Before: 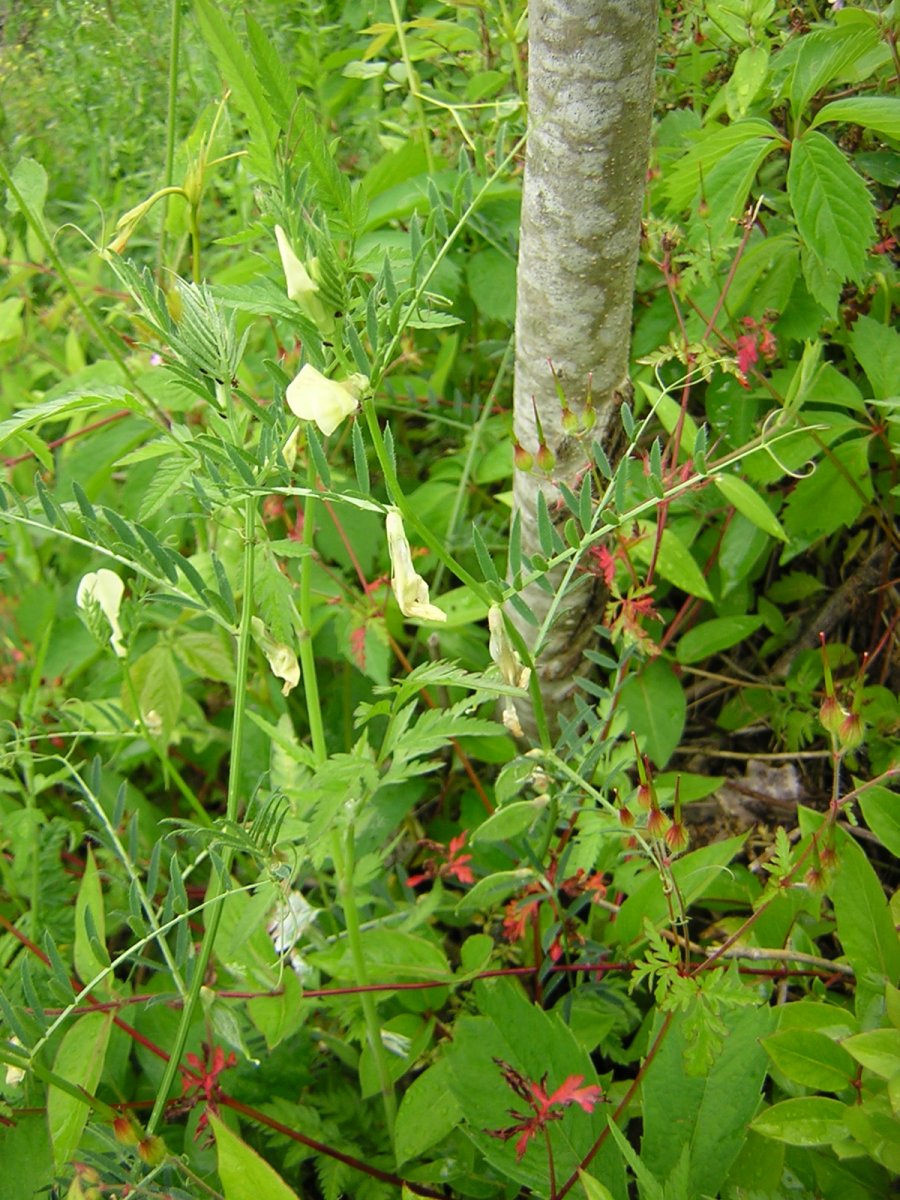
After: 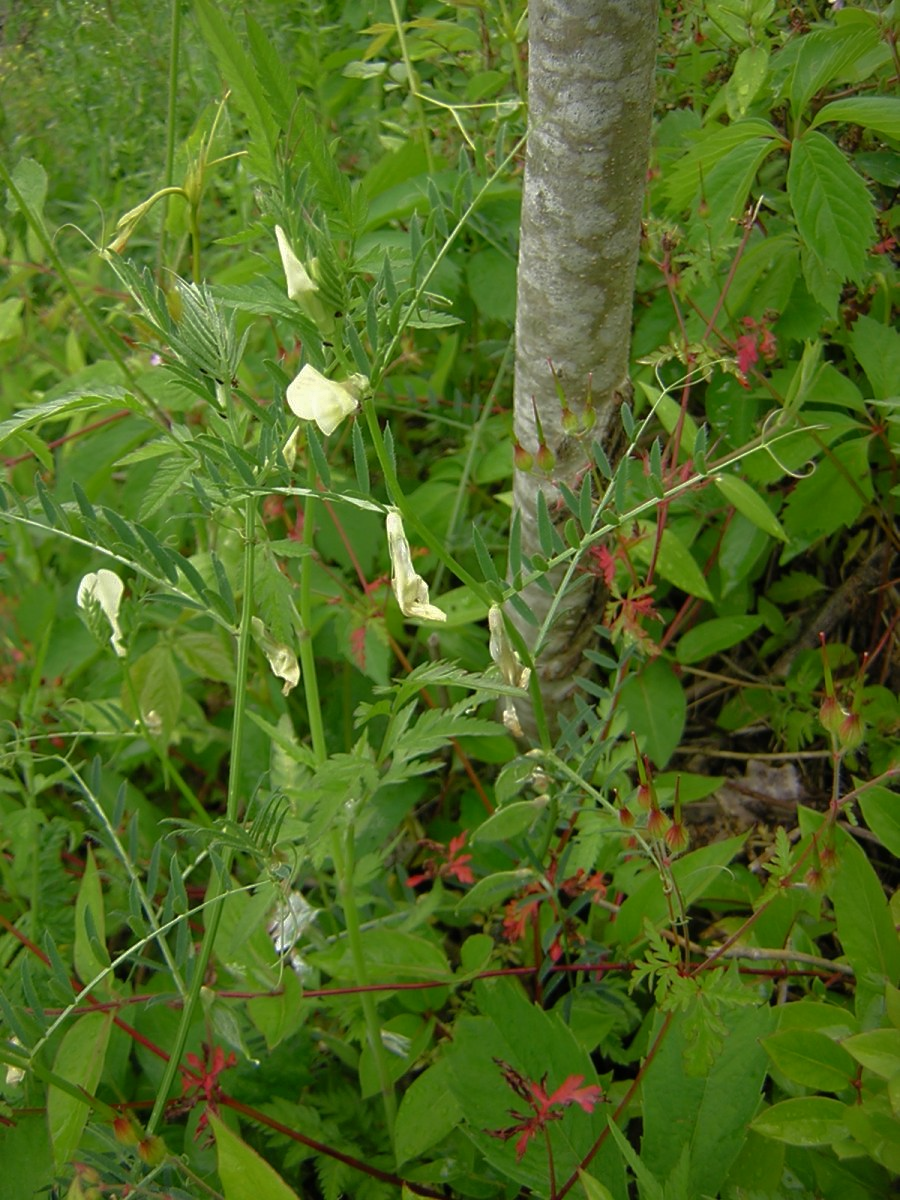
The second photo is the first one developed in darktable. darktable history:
base curve: curves: ch0 [(0, 0) (0.841, 0.609) (1, 1)]
tone equalizer: on, module defaults
